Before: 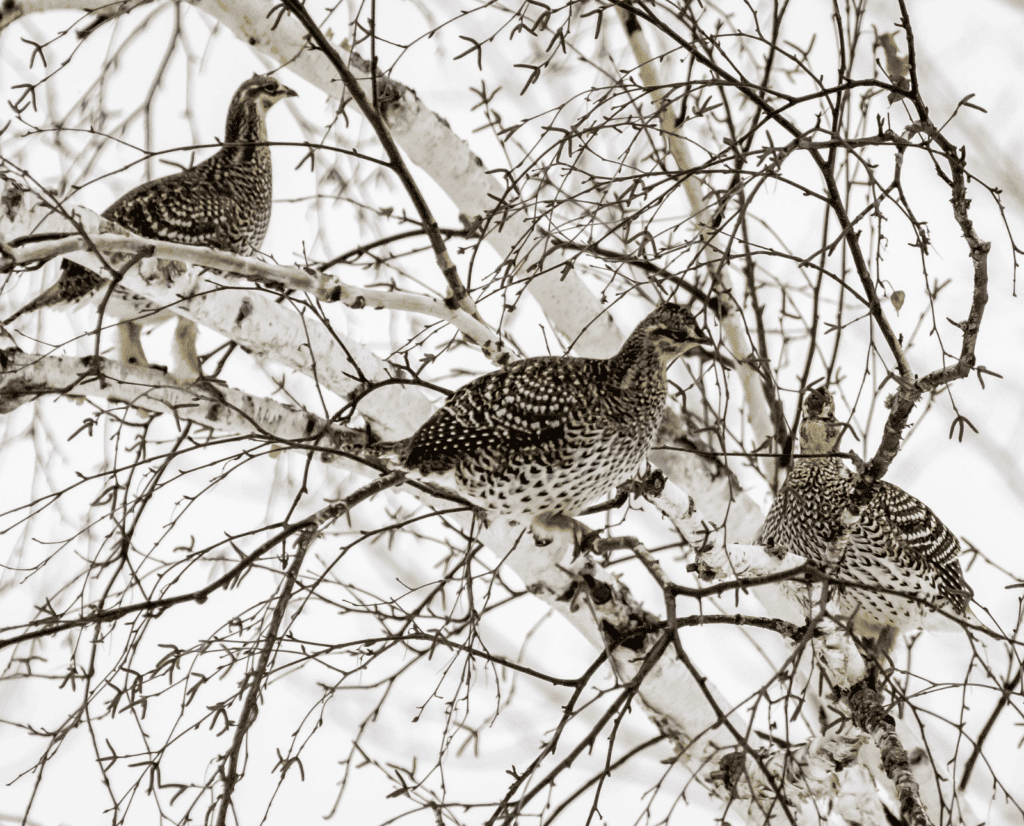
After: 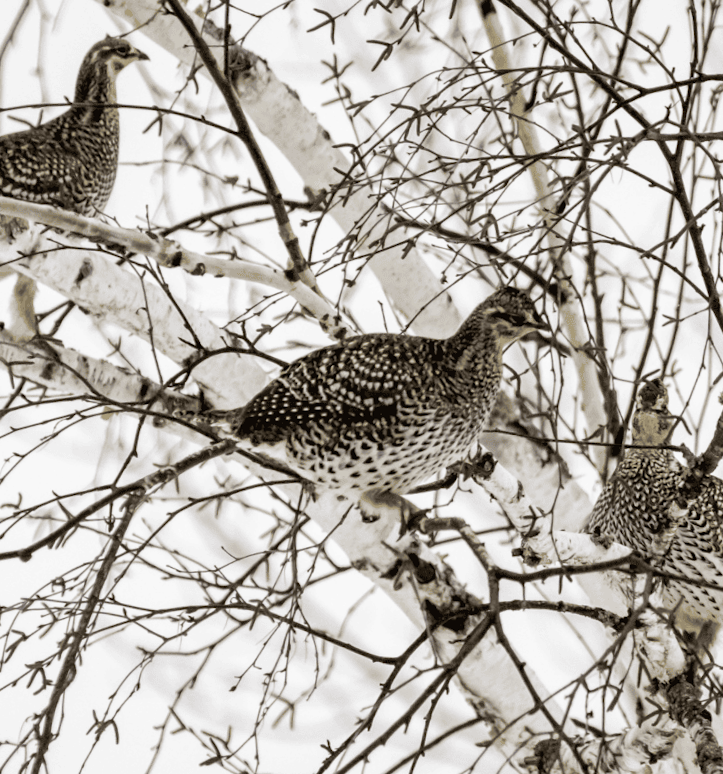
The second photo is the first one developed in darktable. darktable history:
crop and rotate: angle -3.11°, left 13.992%, top 0.027%, right 10.745%, bottom 0.048%
